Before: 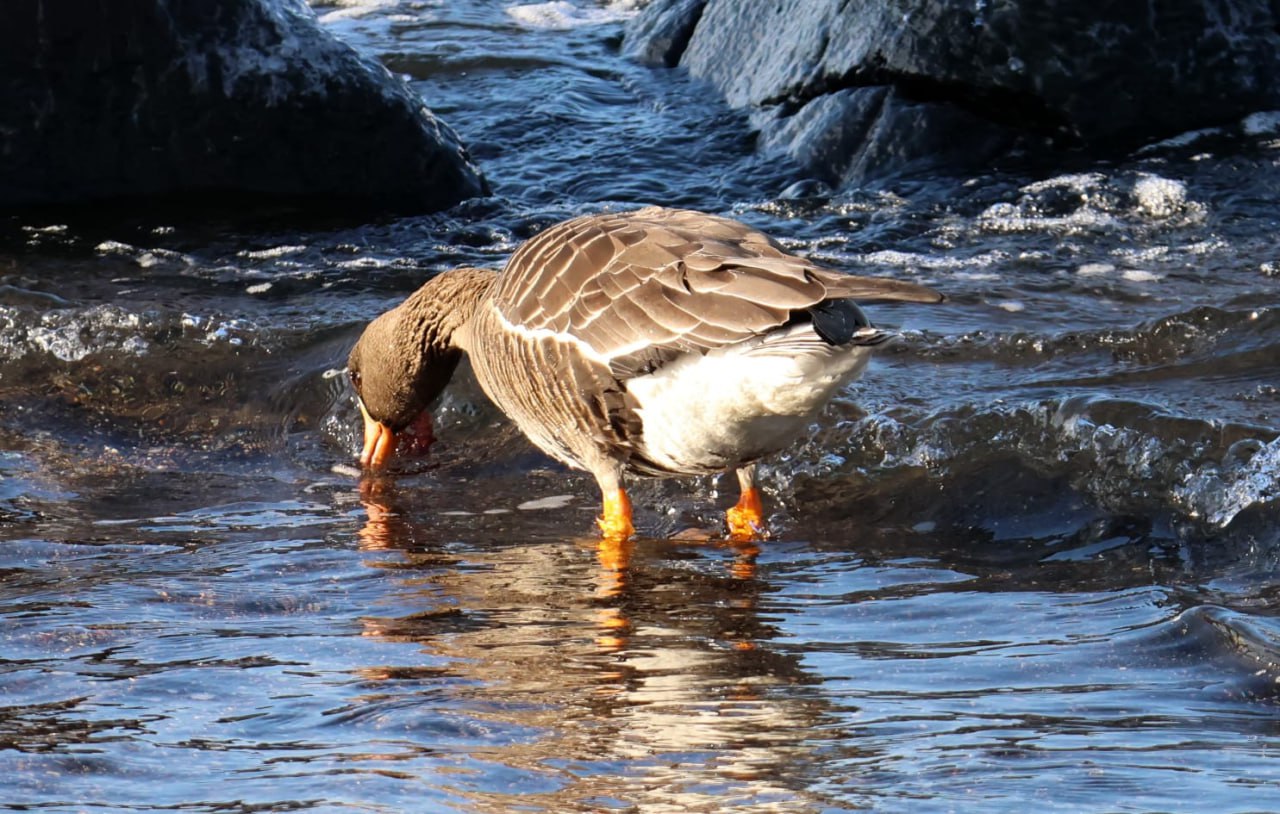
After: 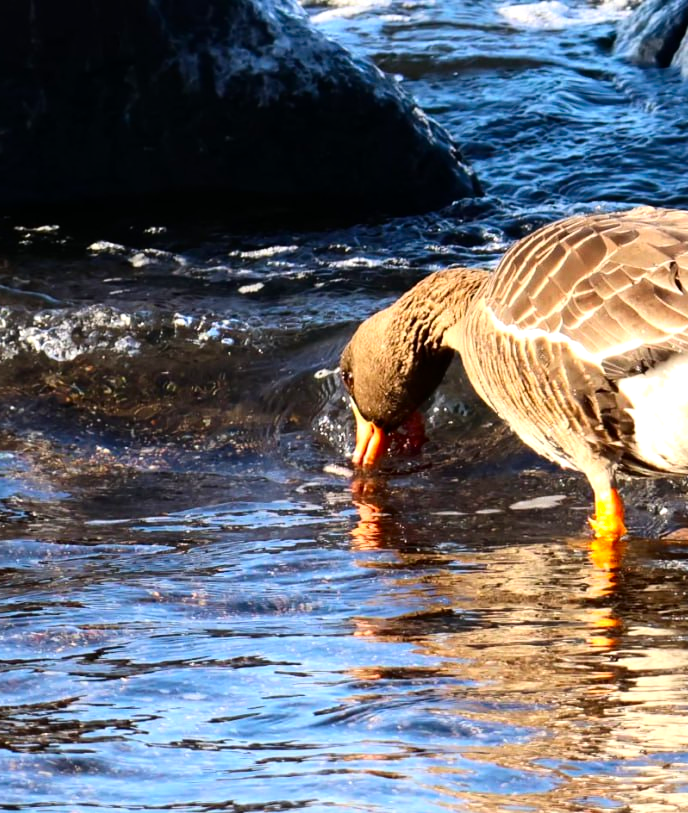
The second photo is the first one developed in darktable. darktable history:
crop: left 0.677%, right 45.517%, bottom 0.079%
contrast brightness saturation: contrast 0.165, saturation 0.31
tone equalizer: -8 EV -0.385 EV, -7 EV -0.36 EV, -6 EV -0.318 EV, -5 EV -0.205 EV, -3 EV 0.228 EV, -2 EV 0.318 EV, -1 EV 0.403 EV, +0 EV 0.397 EV
exposure: compensate exposure bias true, compensate highlight preservation false
